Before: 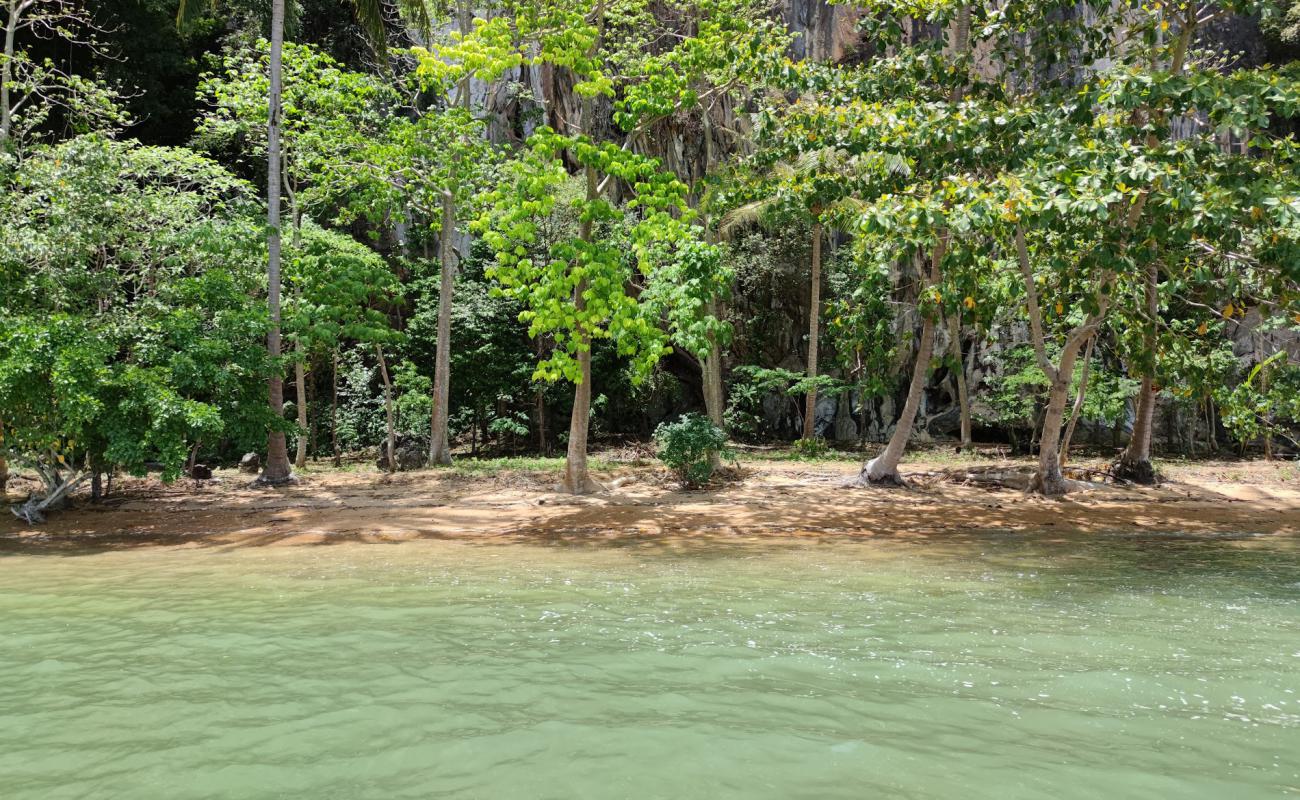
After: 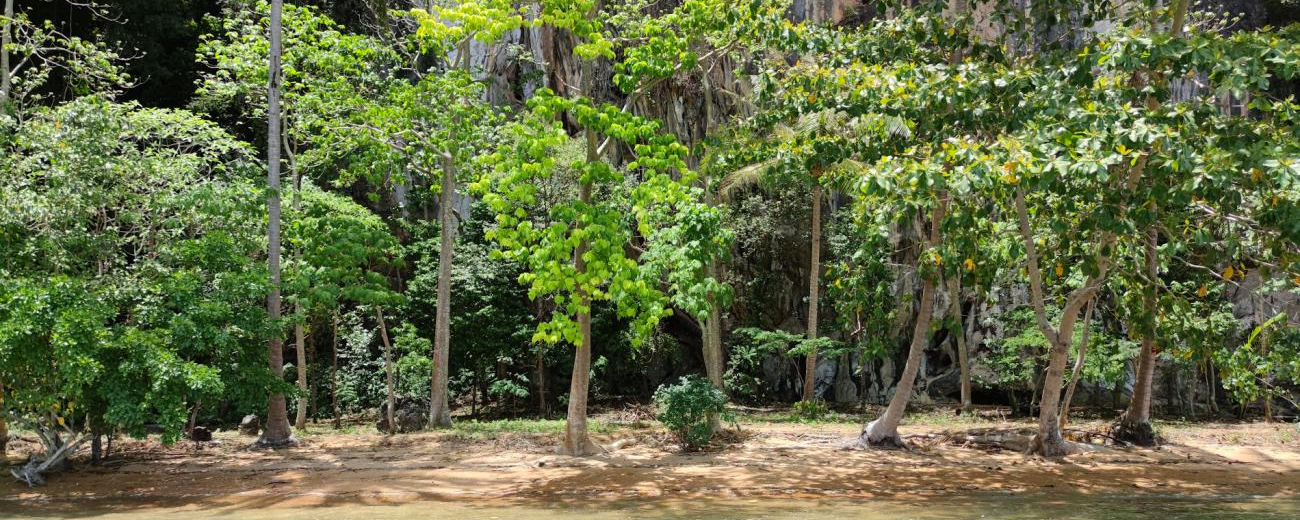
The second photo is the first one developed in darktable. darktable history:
crop and rotate: top 4.873%, bottom 30.009%
color zones: curves: ch1 [(0, 0.523) (0.143, 0.545) (0.286, 0.52) (0.429, 0.506) (0.571, 0.503) (0.714, 0.503) (0.857, 0.508) (1, 0.523)]
